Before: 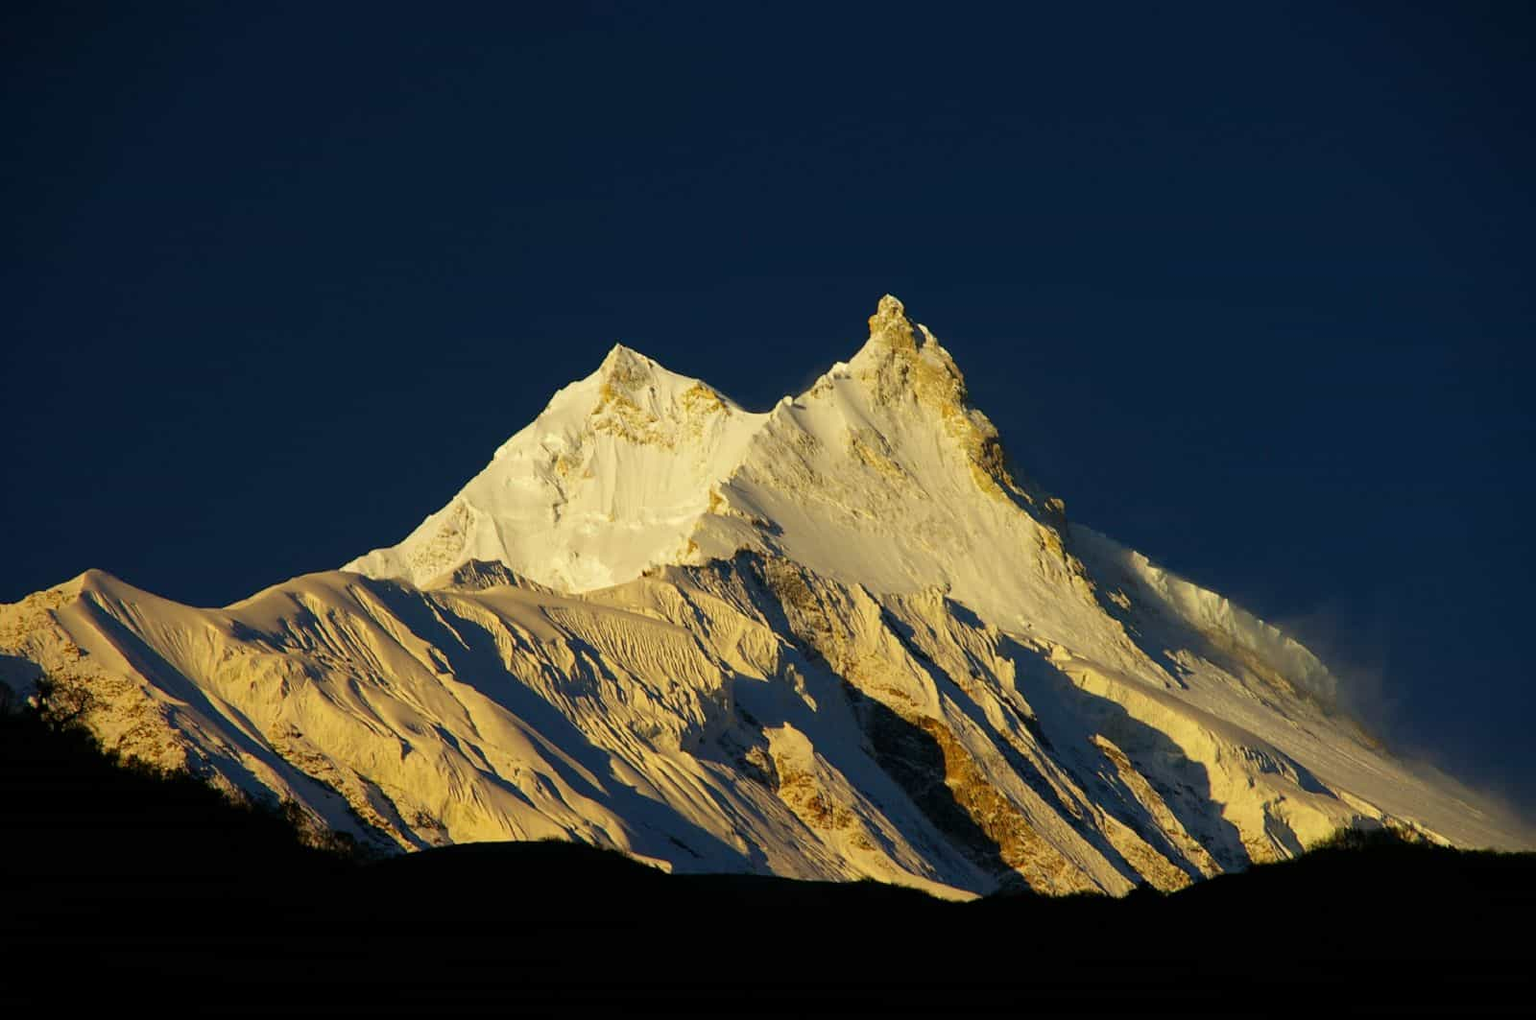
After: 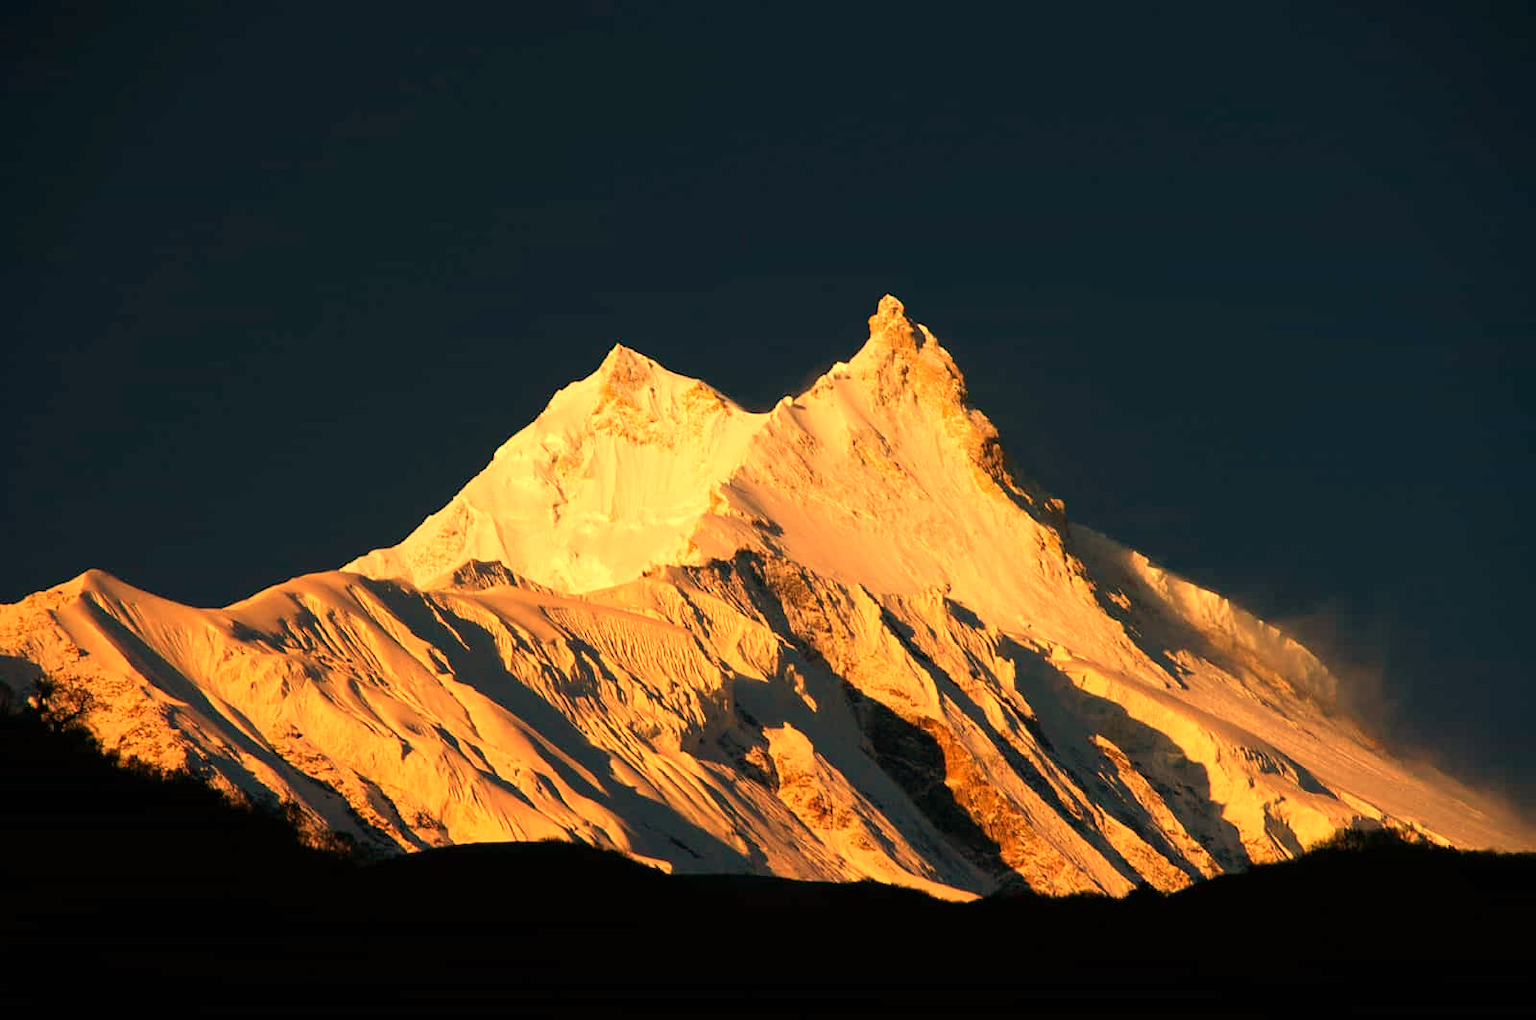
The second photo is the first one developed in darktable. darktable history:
white balance: red 1.467, blue 0.684
exposure: black level correction 0, exposure 0.2 EV, compensate exposure bias true, compensate highlight preservation false
